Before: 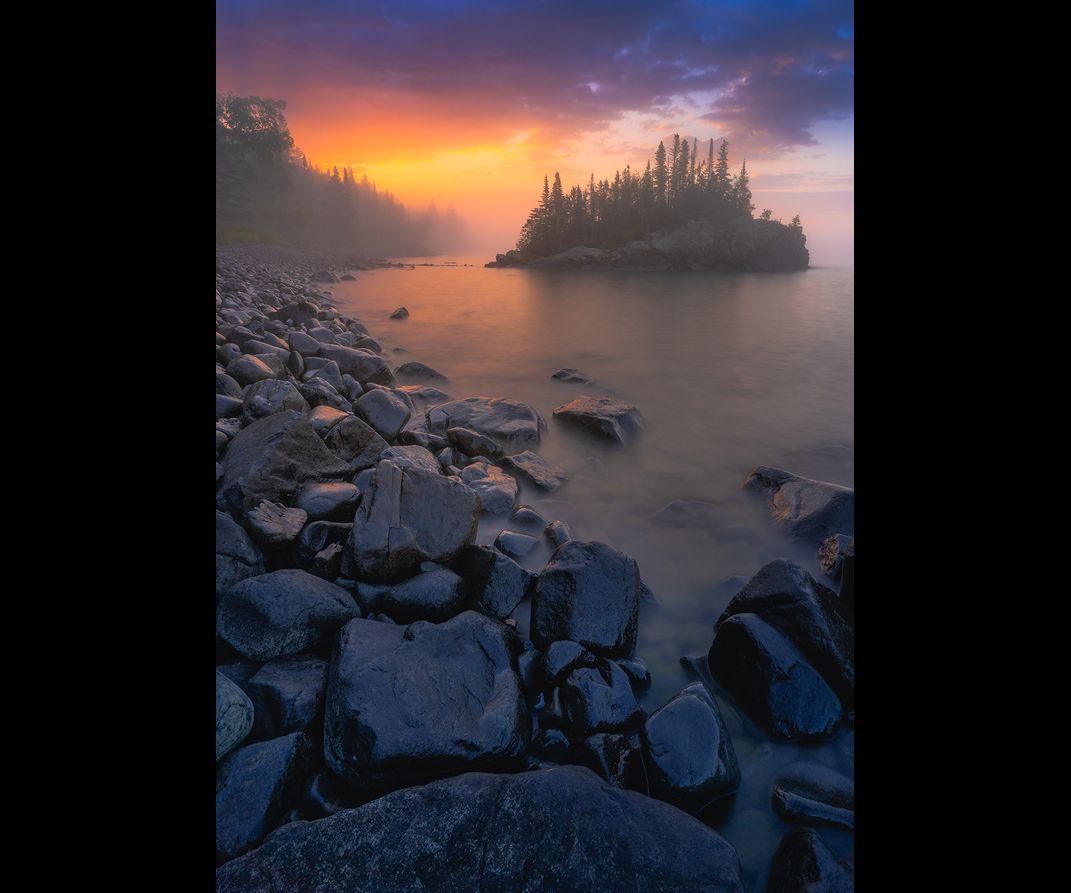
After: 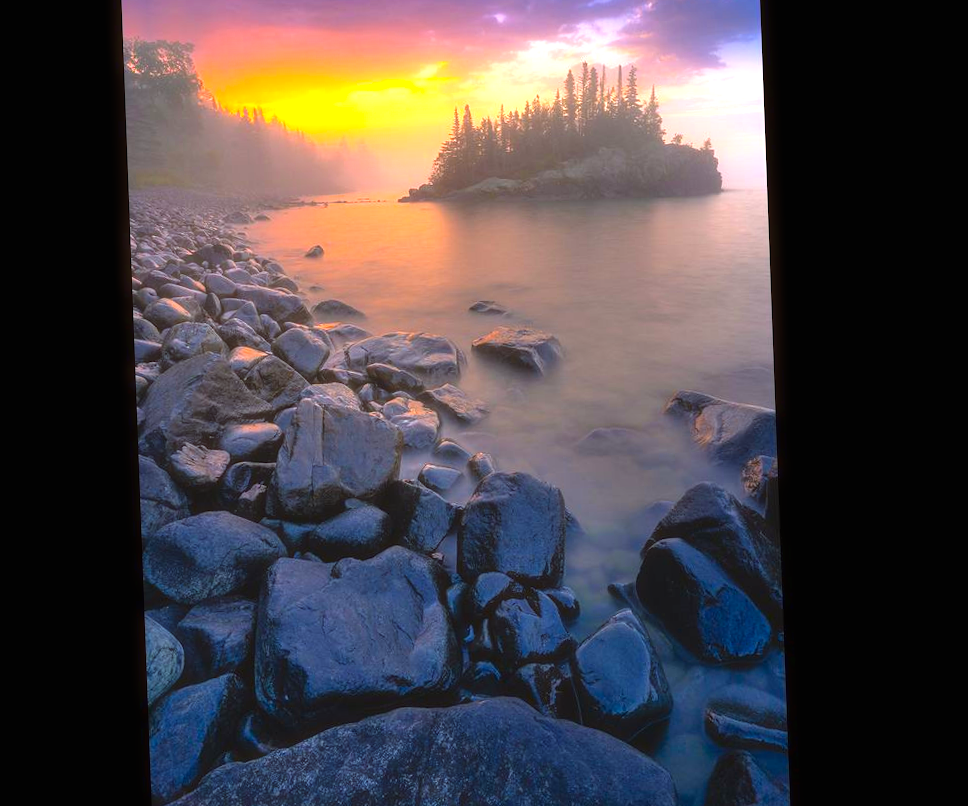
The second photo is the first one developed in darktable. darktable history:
haze removal: strength -0.1, compatibility mode true, adaptive false
exposure: black level correction 0, exposure 1.171 EV, compensate exposure bias true, compensate highlight preservation false
color balance rgb: perceptual saturation grading › global saturation 25.165%, global vibrance 20%
crop and rotate: angle 2.15°, left 5.603%, top 5.692%
